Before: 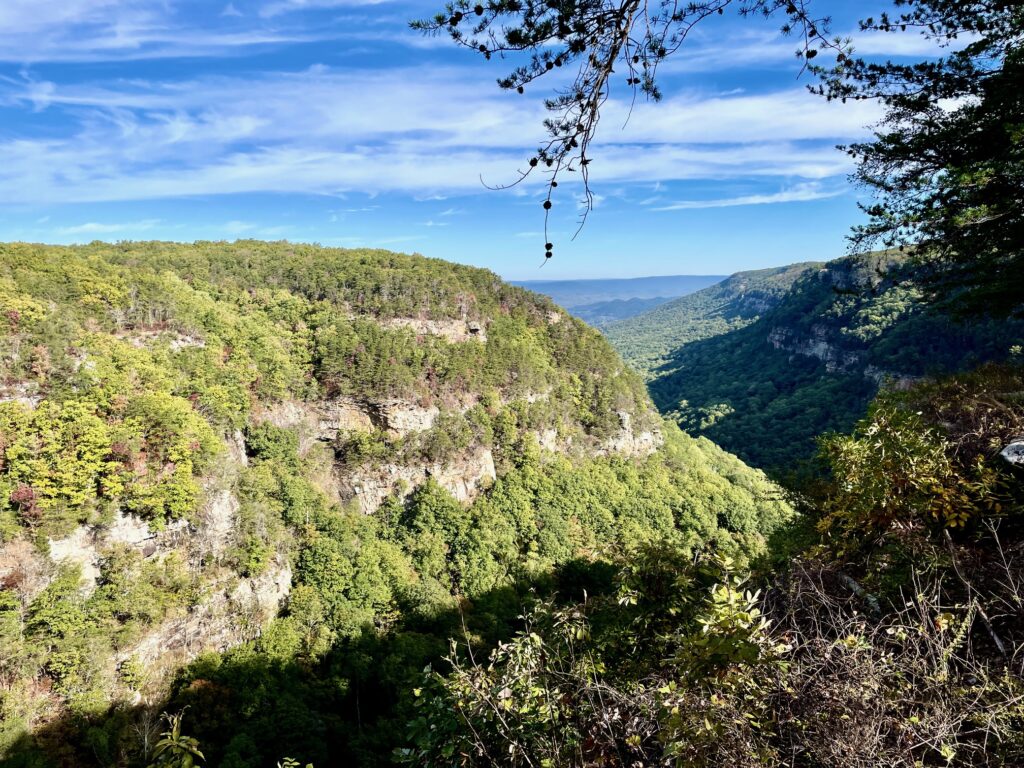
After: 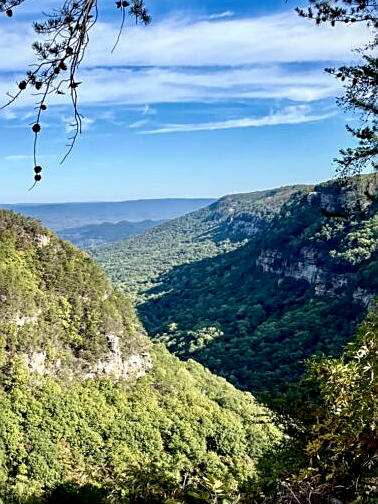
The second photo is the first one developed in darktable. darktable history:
sharpen: on, module defaults
crop and rotate: left 49.936%, top 10.094%, right 13.136%, bottom 24.256%
local contrast: on, module defaults
